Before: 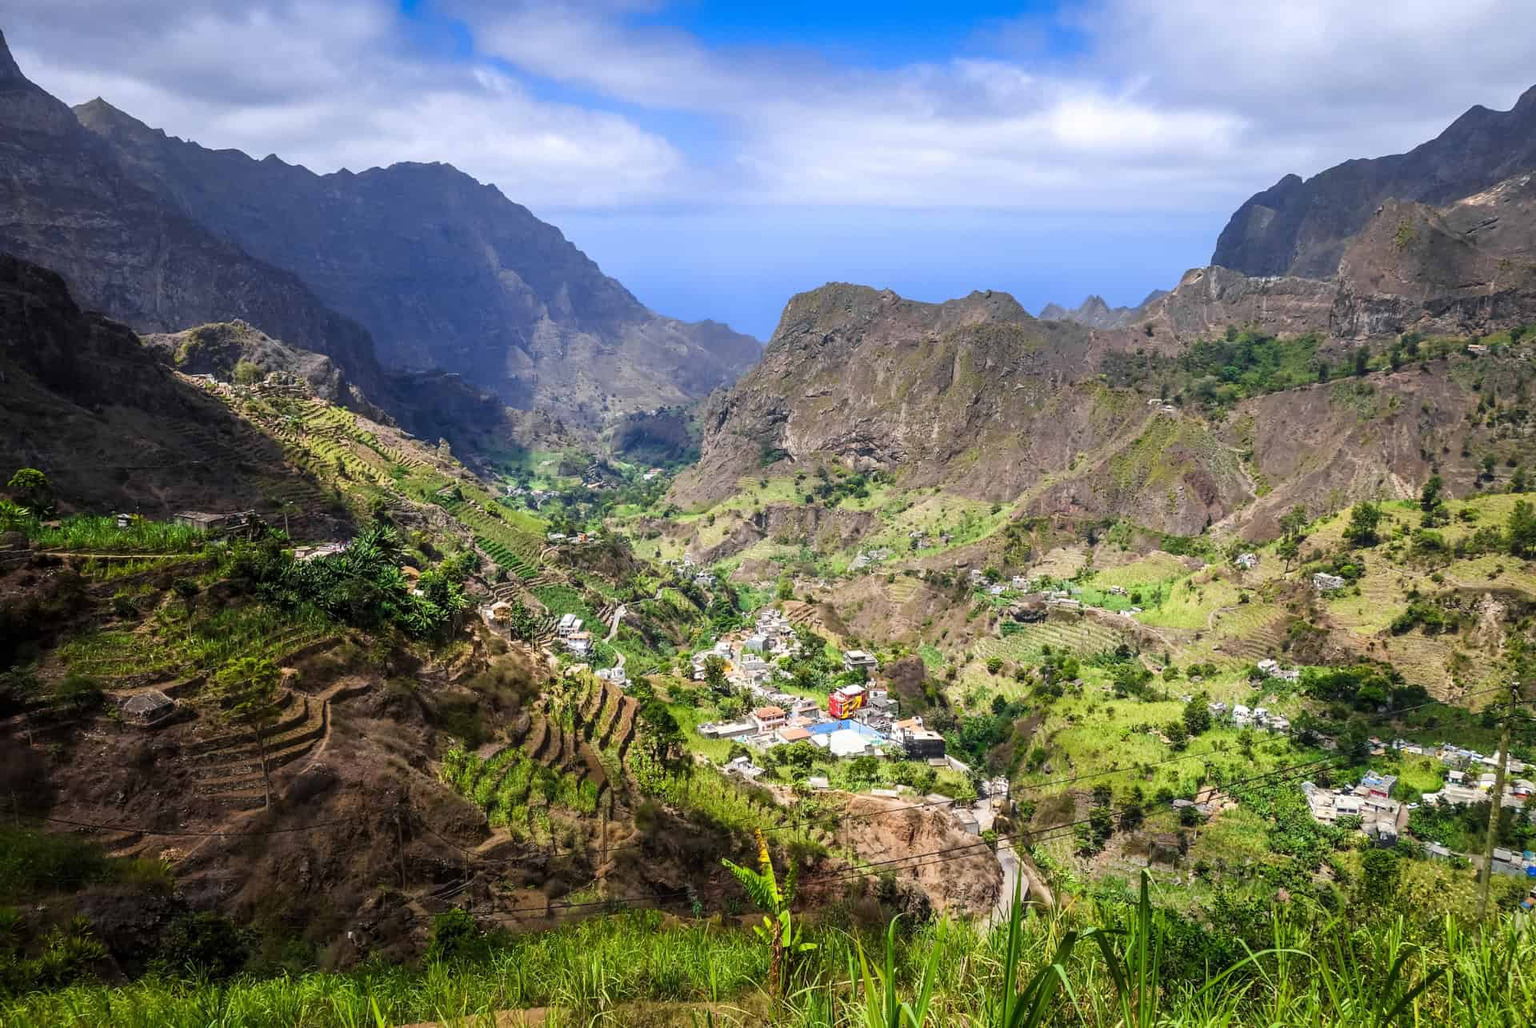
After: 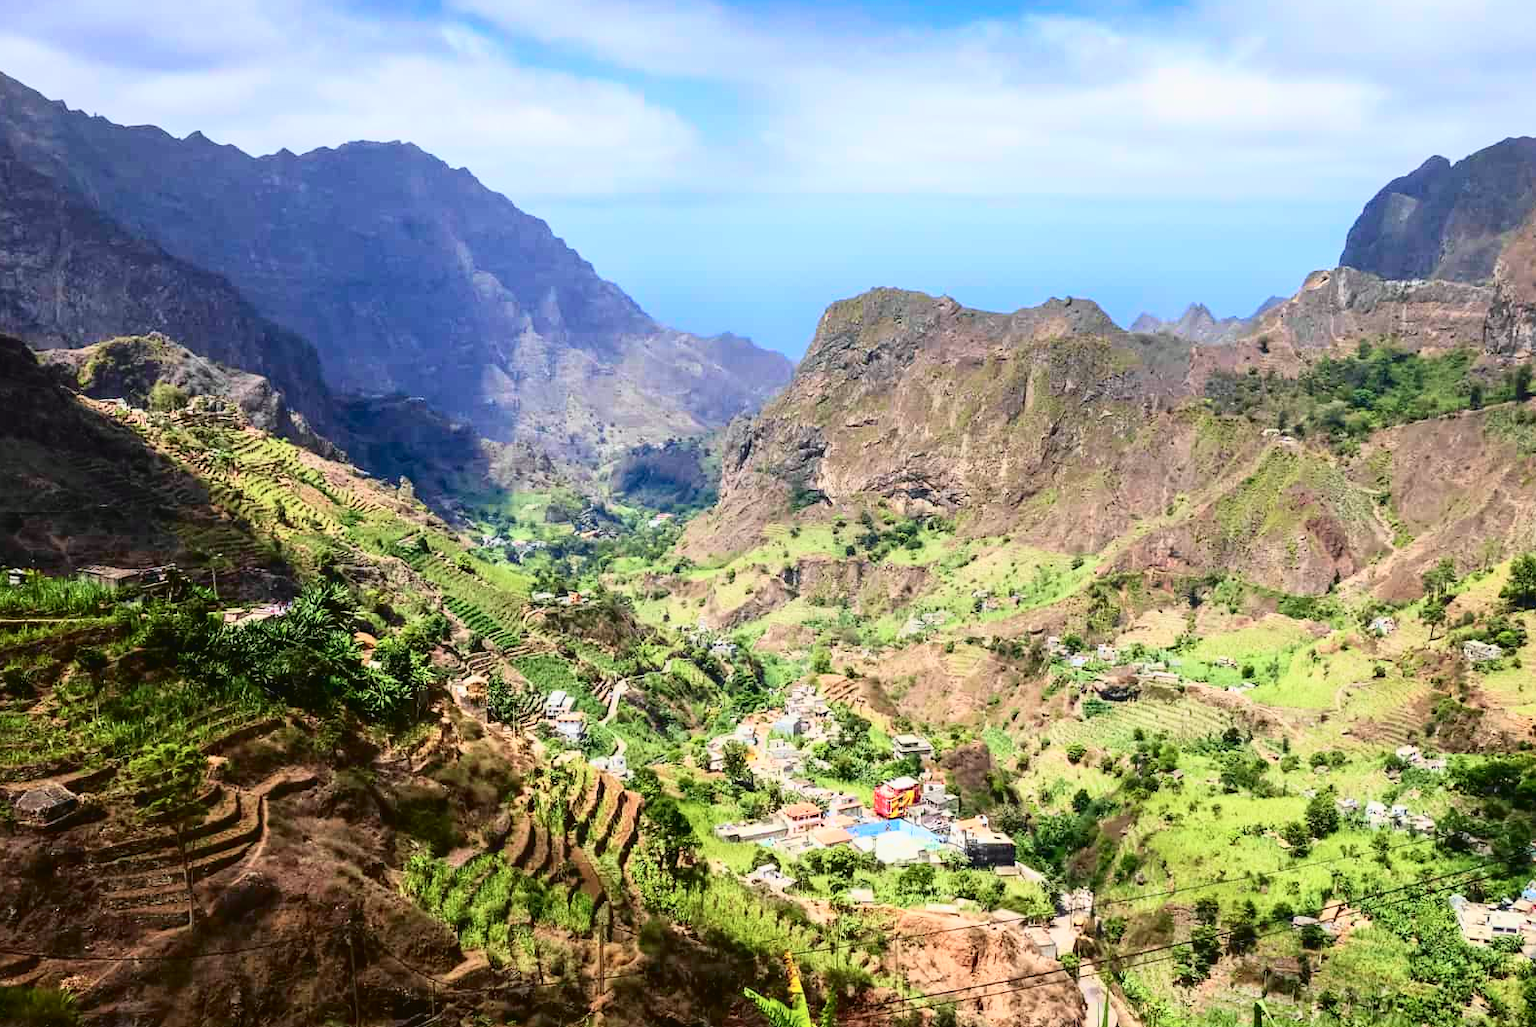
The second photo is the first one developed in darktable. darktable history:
tone curve: curves: ch0 [(0.003, 0.032) (0.037, 0.037) (0.142, 0.117) (0.279, 0.311) (0.405, 0.49) (0.526, 0.651) (0.722, 0.857) (0.875, 0.946) (1, 0.98)]; ch1 [(0, 0) (0.305, 0.325) (0.453, 0.437) (0.482, 0.474) (0.501, 0.498) (0.515, 0.523) (0.559, 0.591) (0.6, 0.643) (0.656, 0.707) (1, 1)]; ch2 [(0, 0) (0.323, 0.277) (0.424, 0.396) (0.479, 0.484) (0.499, 0.502) (0.515, 0.537) (0.573, 0.602) (0.653, 0.675) (0.75, 0.756) (1, 1)], color space Lab, independent channels, preserve colors none
crop and rotate: left 7.196%, top 4.574%, right 10.605%, bottom 13.178%
